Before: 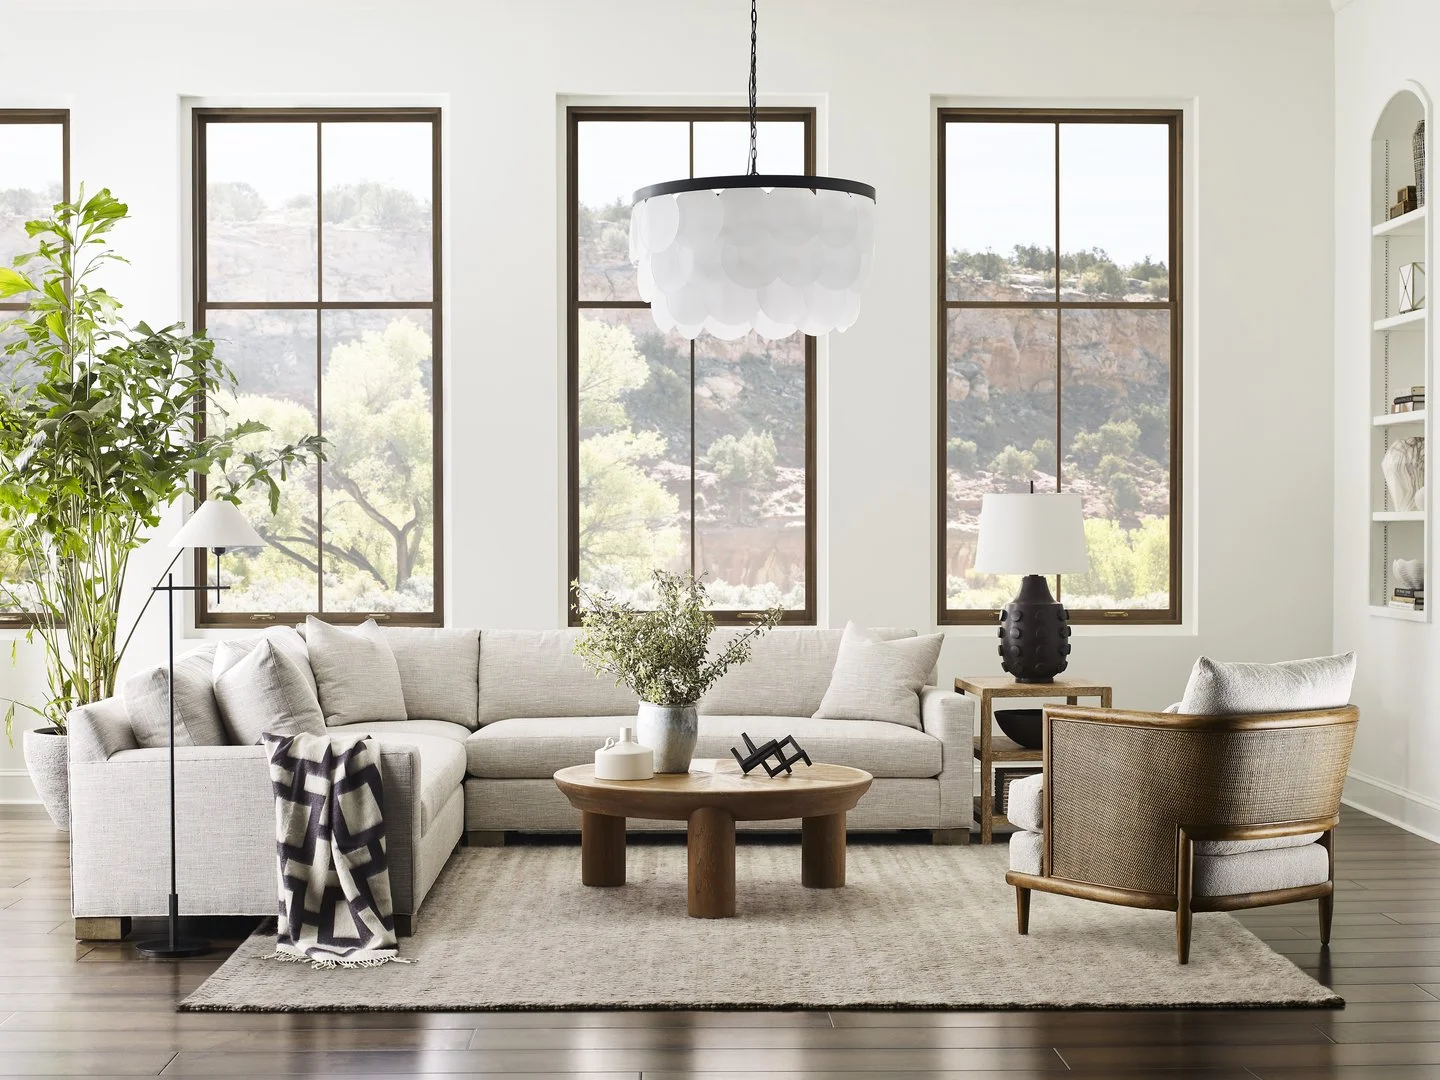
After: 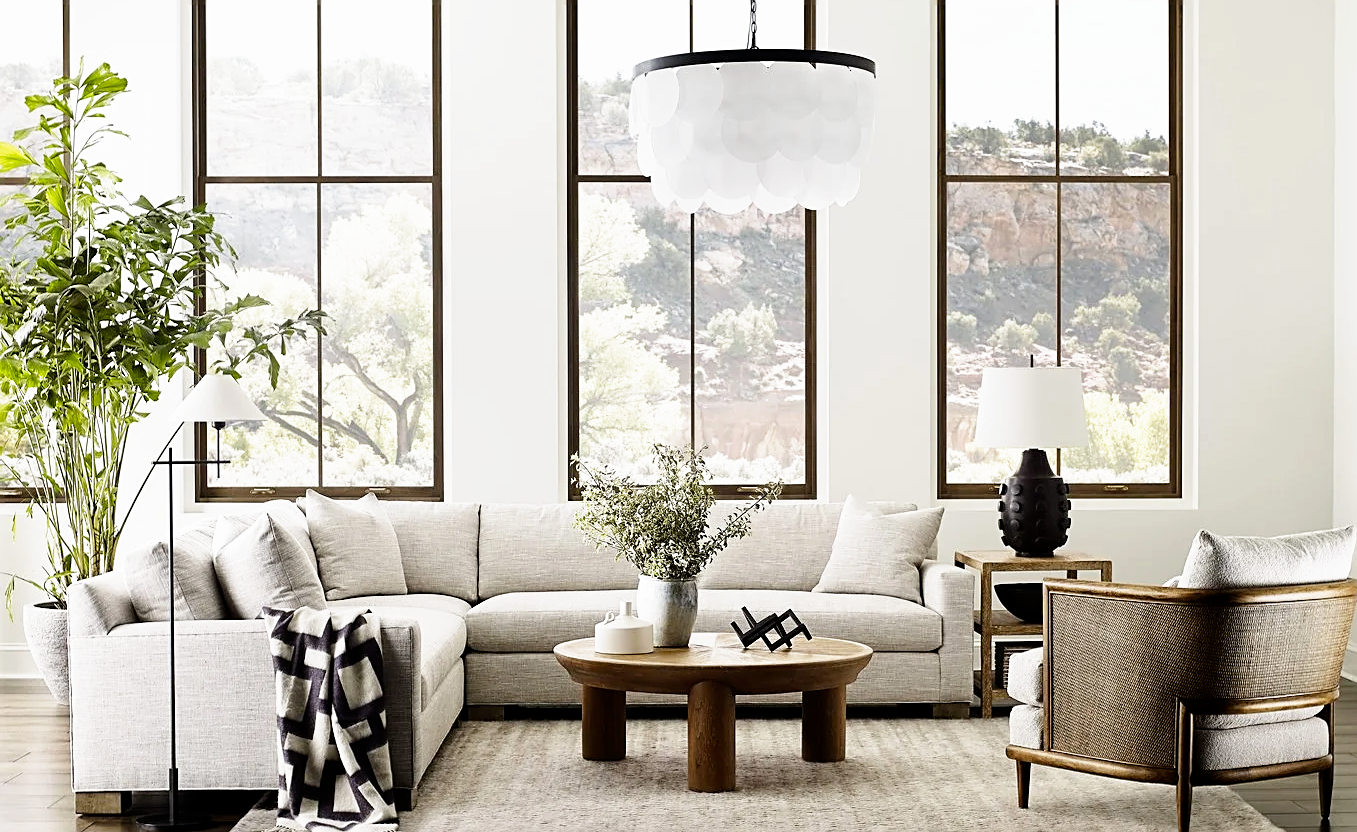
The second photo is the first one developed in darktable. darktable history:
crop and rotate: angle 0.03°, top 11.643%, right 5.651%, bottom 11.189%
filmic rgb: black relative exposure -8.7 EV, white relative exposure 2.7 EV, threshold 3 EV, target black luminance 0%, hardness 6.25, latitude 75%, contrast 1.325, highlights saturation mix -5%, preserve chrominance no, color science v5 (2021), iterations of high-quality reconstruction 0, enable highlight reconstruction true
sharpen: on, module defaults
rotate and perspective: crop left 0, crop top 0
